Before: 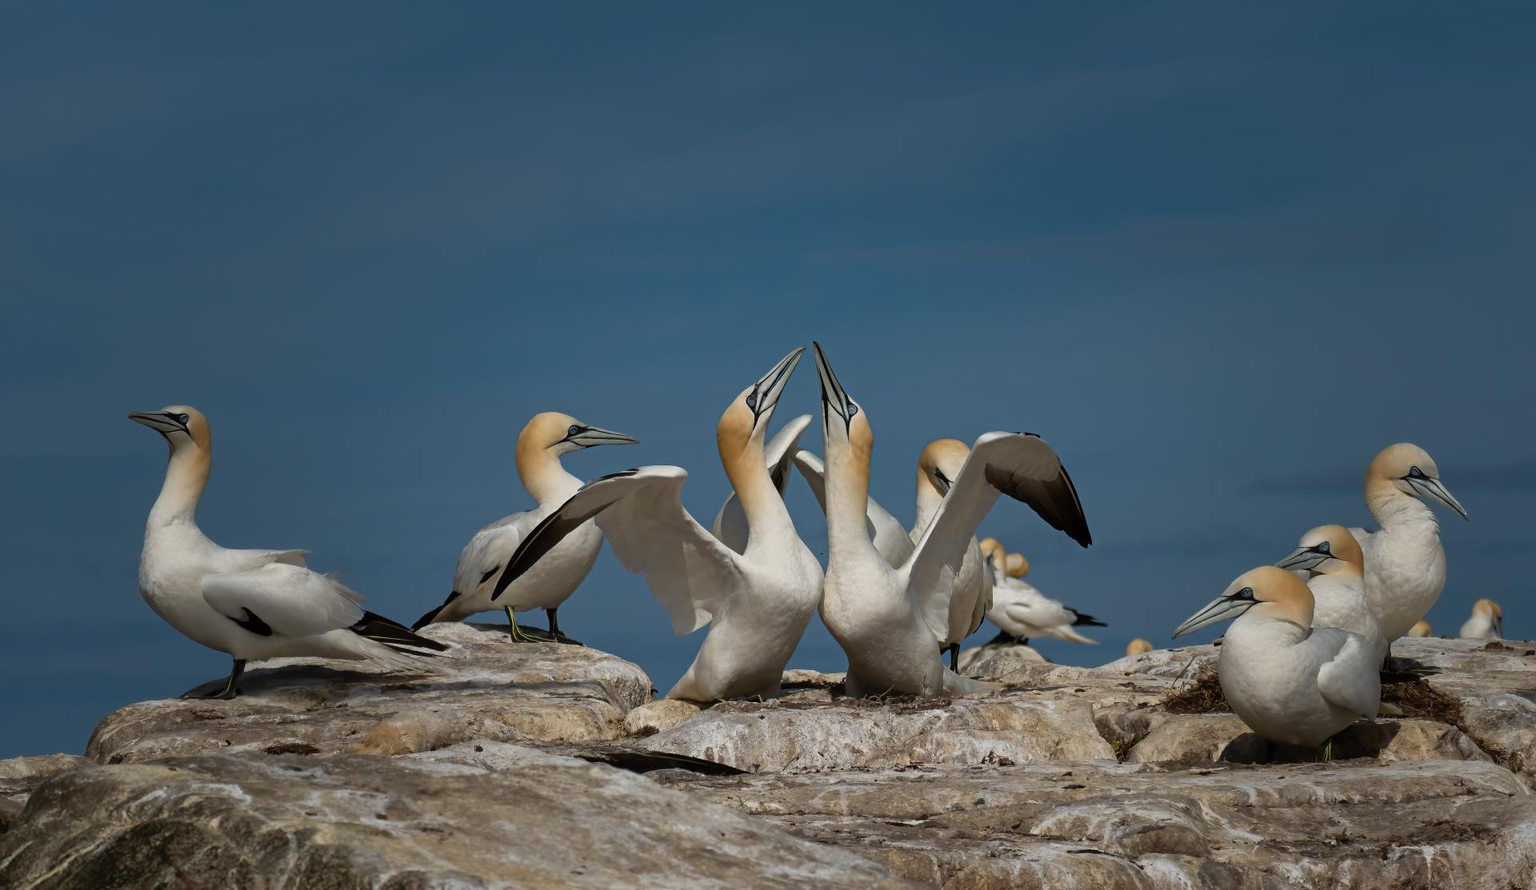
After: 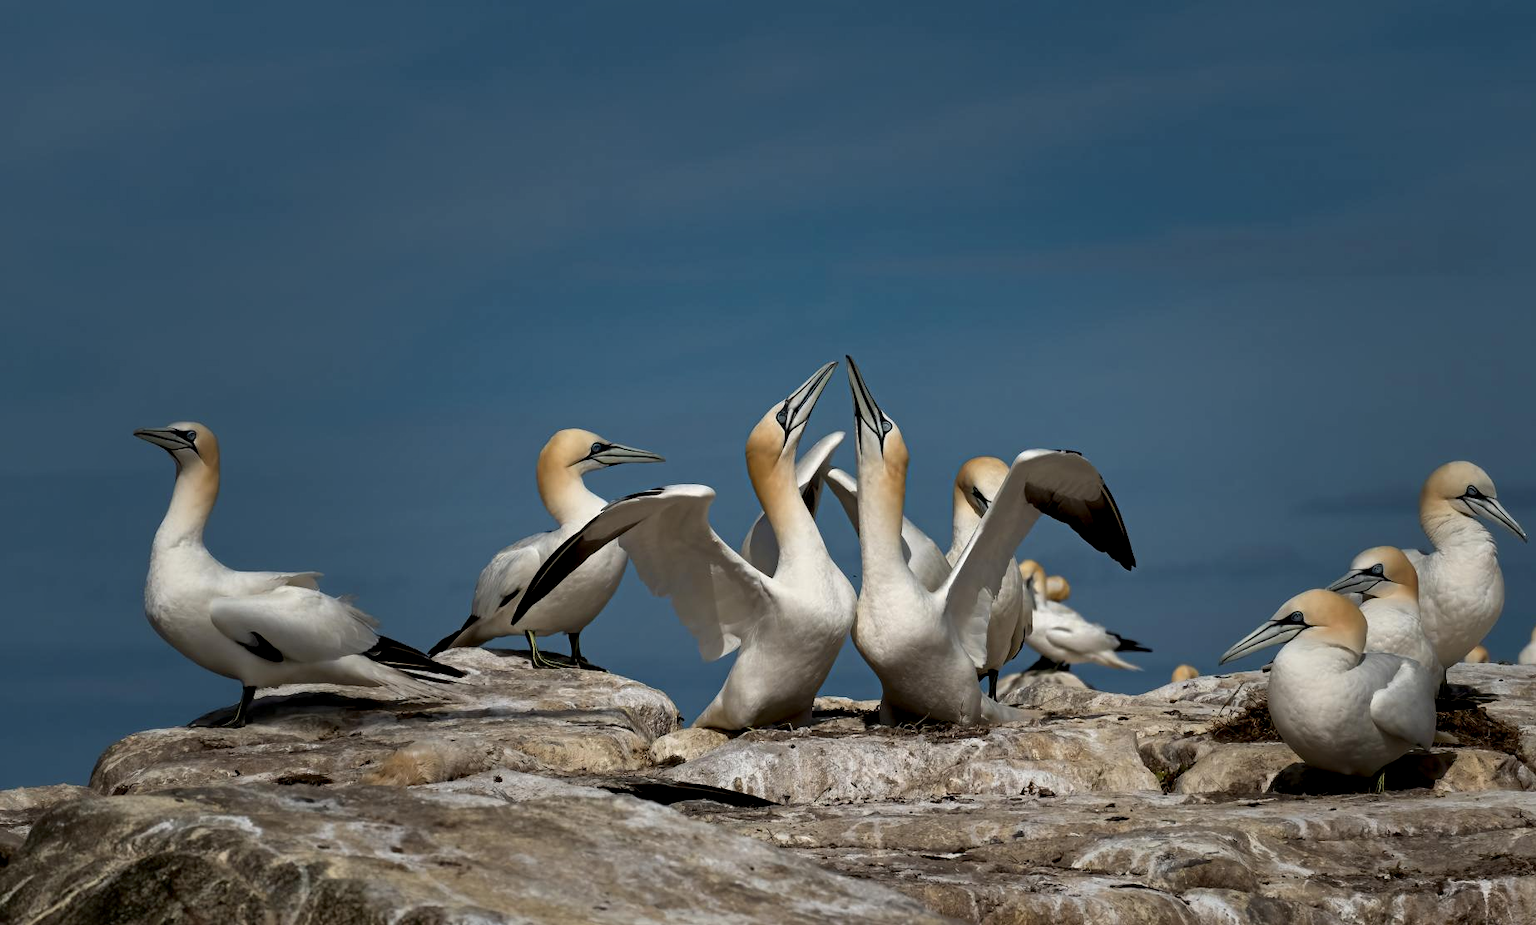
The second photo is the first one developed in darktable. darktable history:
crop: right 3.833%, bottom 0.023%
contrast equalizer: y [[0.546, 0.552, 0.554, 0.554, 0.552, 0.546], [0.5 ×6], [0.5 ×6], [0 ×6], [0 ×6]]
